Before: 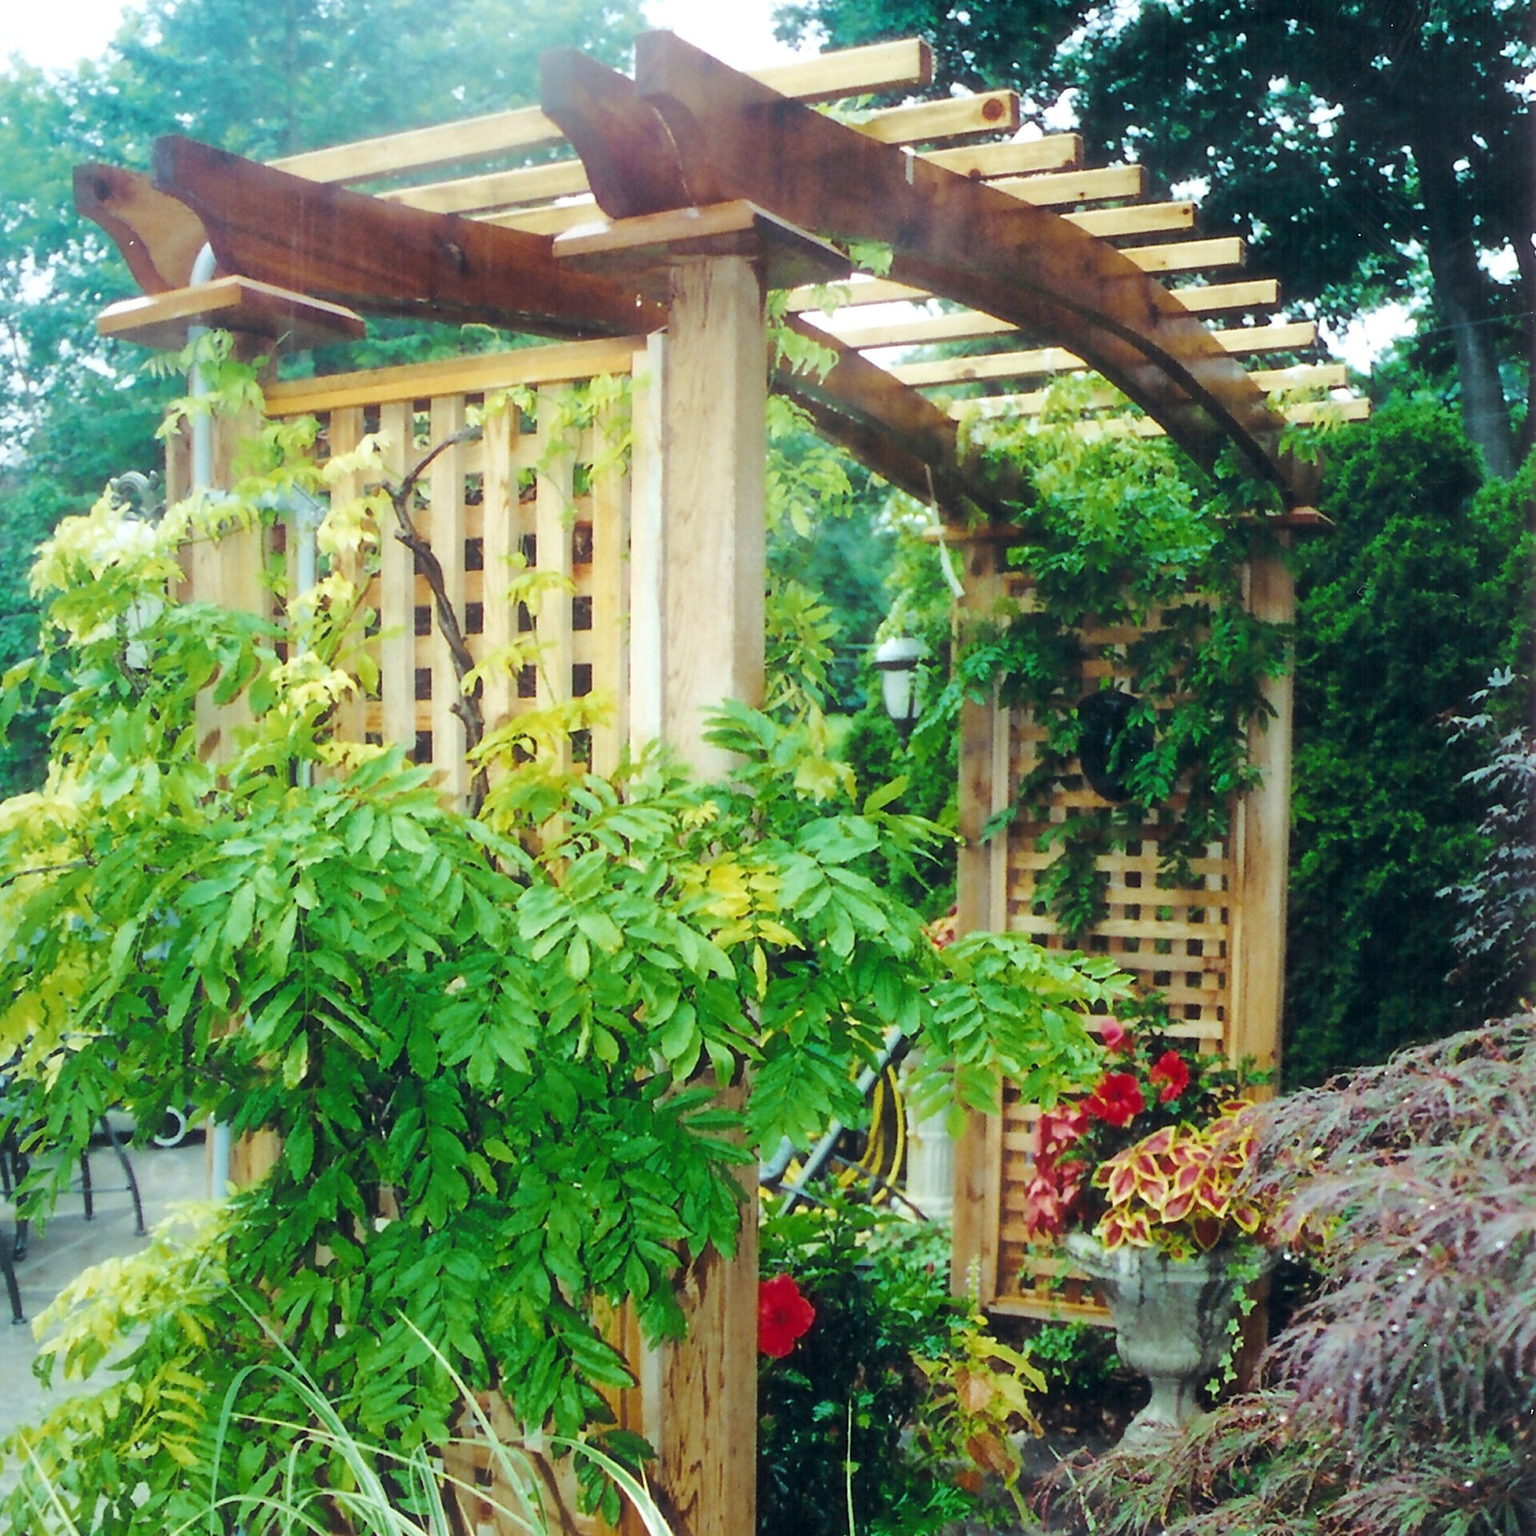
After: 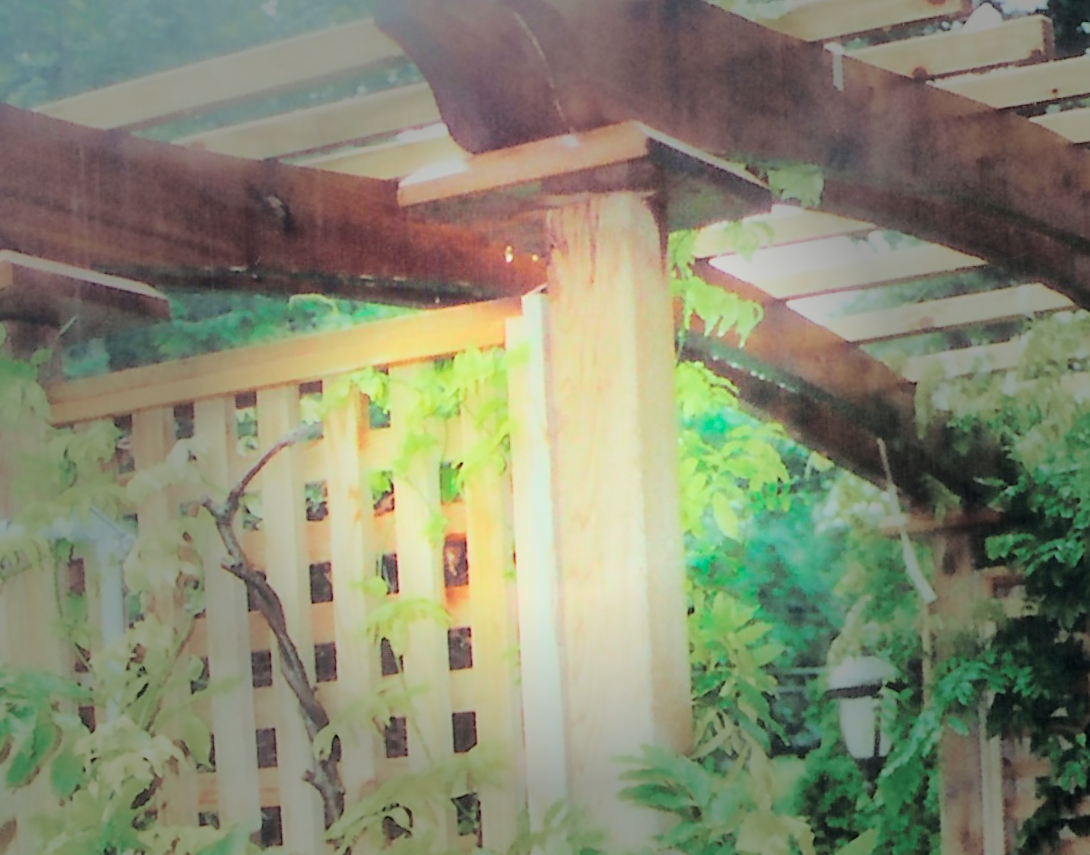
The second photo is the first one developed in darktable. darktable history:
exposure: black level correction 0, exposure 1.125 EV, compensate exposure bias true, compensate highlight preservation false
tone curve: curves: ch0 [(0, 0) (0.068, 0.031) (0.175, 0.132) (0.337, 0.304) (0.498, 0.511) (0.748, 0.762) (0.993, 0.954)]; ch1 [(0, 0) (0.294, 0.184) (0.359, 0.34) (0.362, 0.35) (0.43, 0.41) (0.469, 0.453) (0.495, 0.489) (0.54, 0.563) (0.612, 0.641) (1, 1)]; ch2 [(0, 0) (0.431, 0.419) (0.495, 0.502) (0.524, 0.534) (0.557, 0.56) (0.634, 0.654) (0.728, 0.722) (1, 1)], color space Lab, independent channels, preserve colors none
vignetting: fall-off start 31.28%, fall-off radius 34.64%, brightness -0.575
crop: left 15.306%, top 9.065%, right 30.789%, bottom 48.638%
filmic rgb: black relative exposure -7.65 EV, white relative exposure 4.56 EV, hardness 3.61, color science v6 (2022)
rotate and perspective: rotation -3.18°, automatic cropping off
